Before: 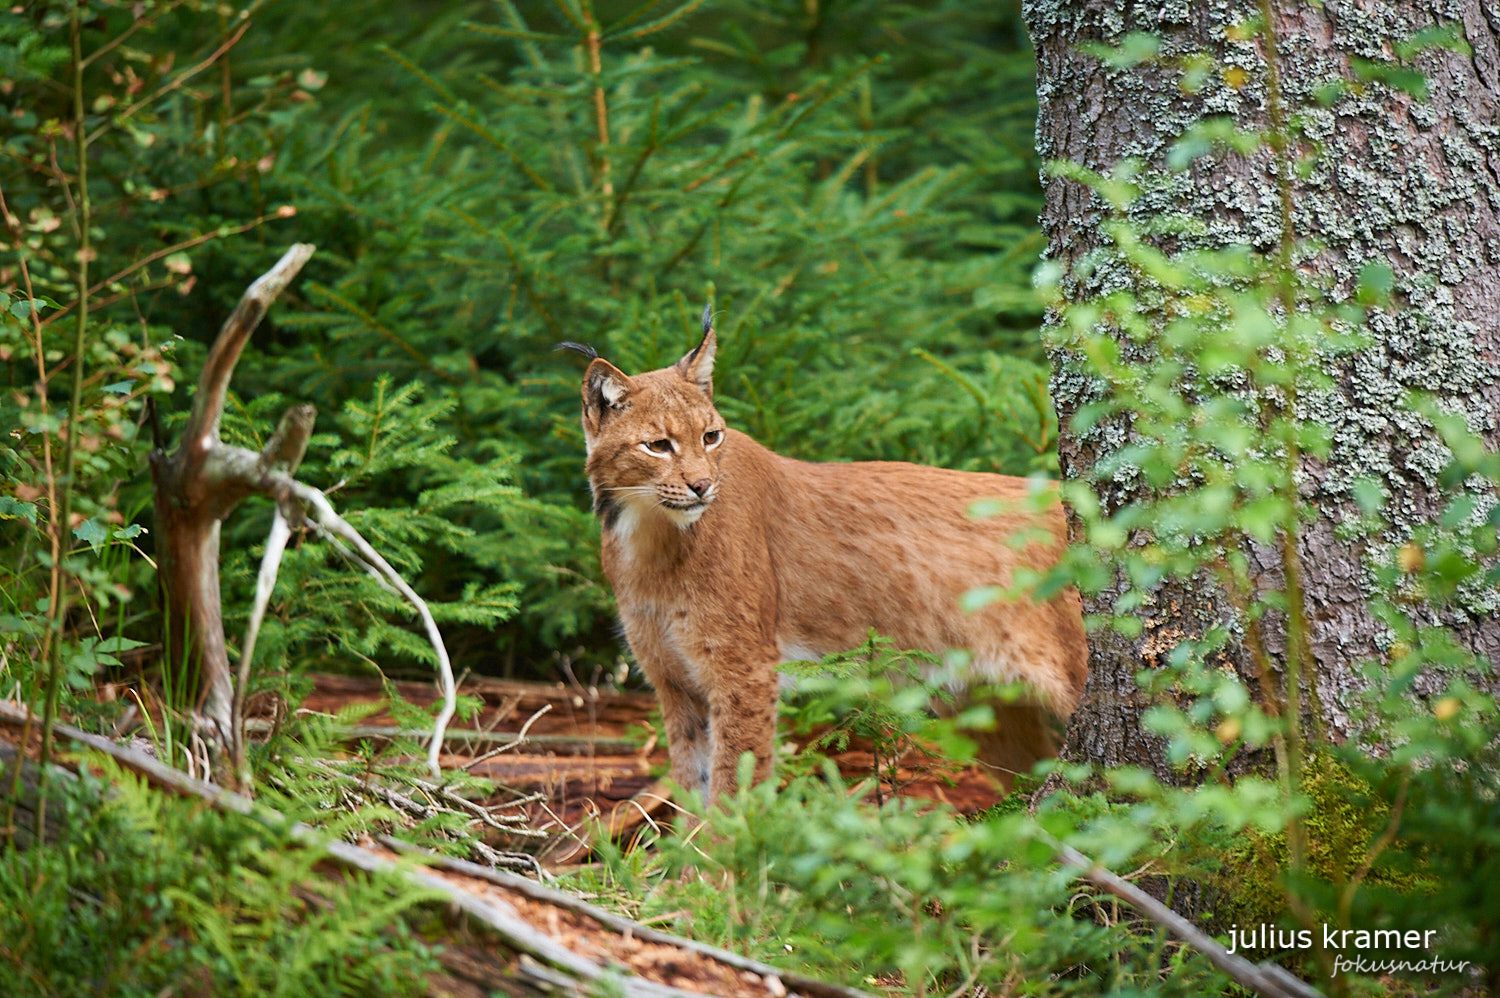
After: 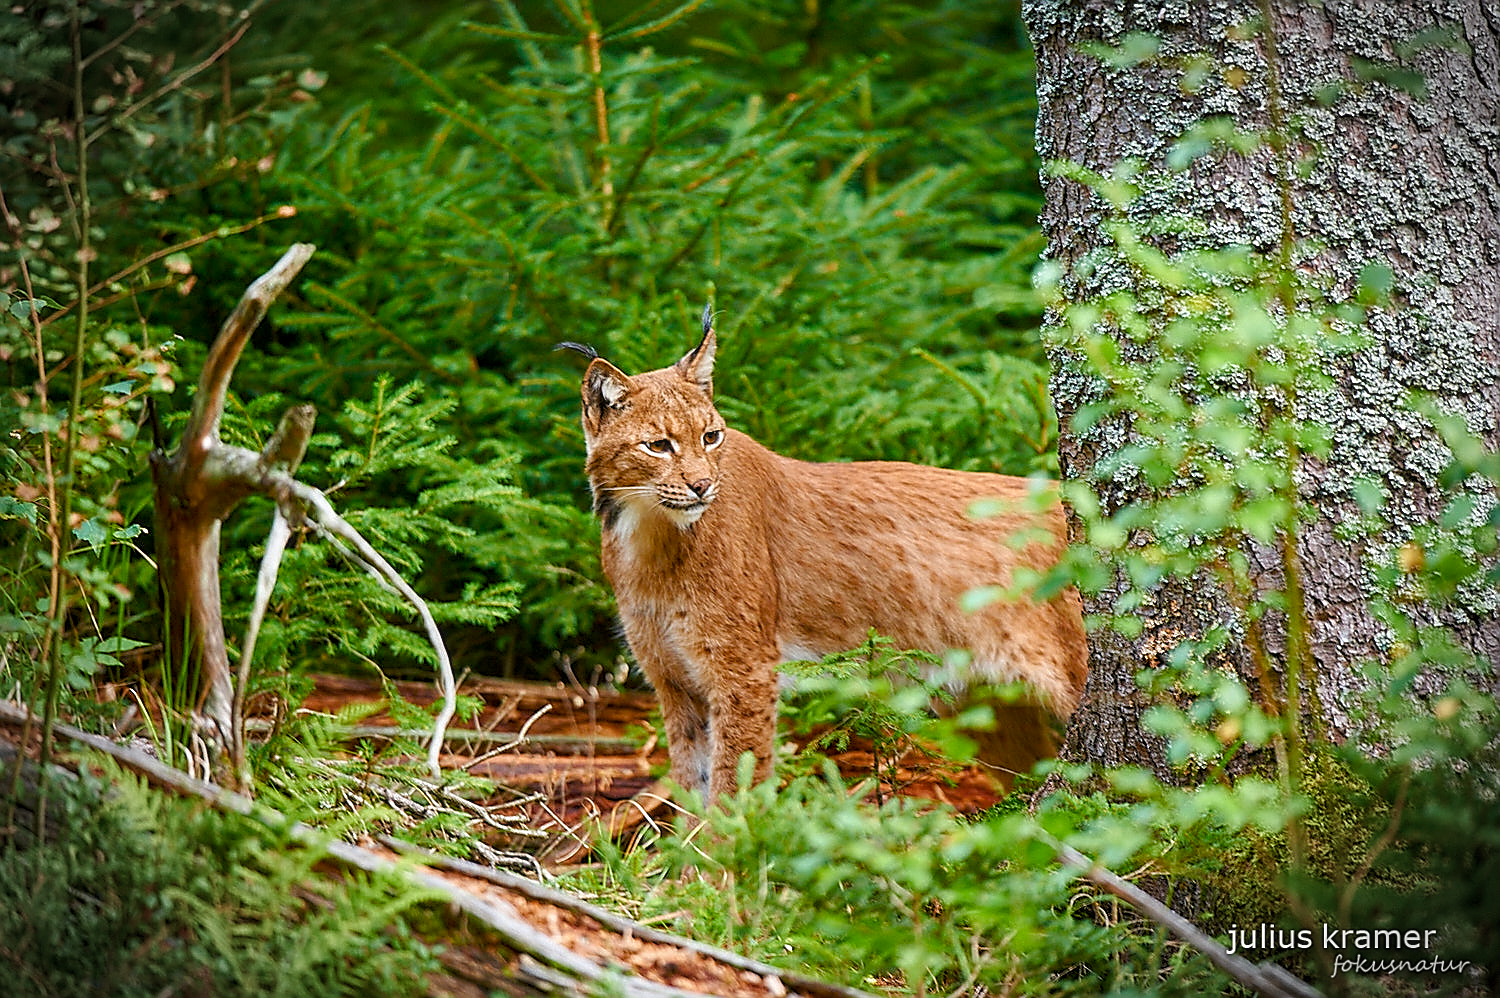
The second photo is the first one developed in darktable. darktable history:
color balance rgb: perceptual saturation grading › global saturation 13.908%, perceptual saturation grading › highlights -24.927%, perceptual saturation grading › shadows 29.859%, perceptual brilliance grading › global brilliance 2.684%, perceptual brilliance grading › highlights -2.215%, perceptual brilliance grading › shadows 3.103%, global vibrance 20%
local contrast: on, module defaults
vignetting: fall-off start 90.14%, fall-off radius 38.91%, width/height ratio 1.221, shape 1.3, unbound false
sharpen: radius 1.425, amount 1.264, threshold 0.793
